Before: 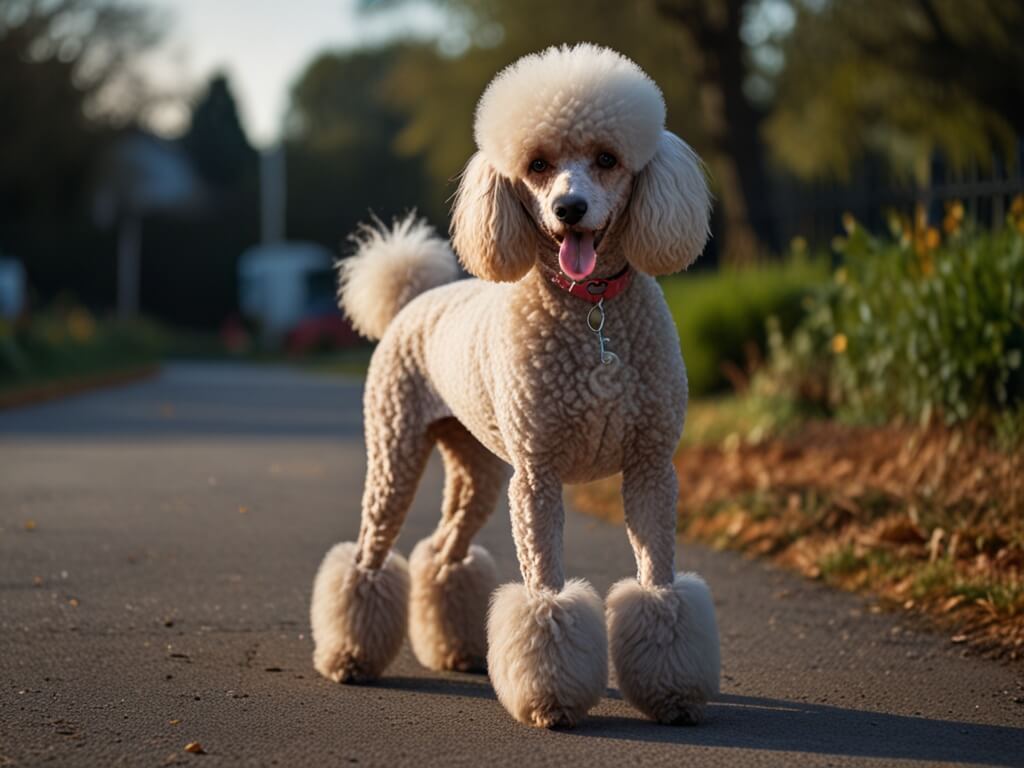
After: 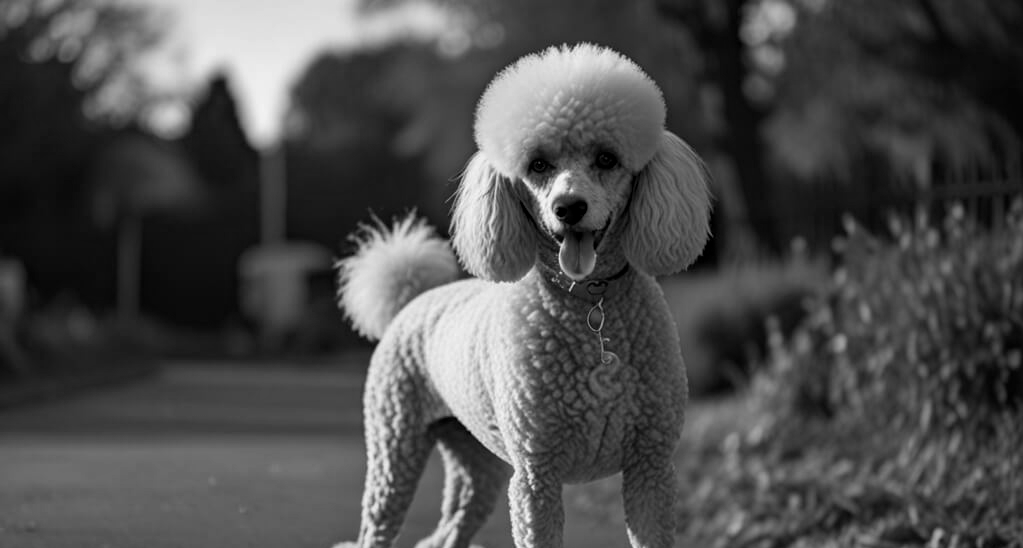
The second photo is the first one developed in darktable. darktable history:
crop: bottom 28.576%
monochrome: on, module defaults
color balance rgb: linear chroma grading › global chroma 15%, perceptual saturation grading › global saturation 30%
haze removal: compatibility mode true, adaptive false
